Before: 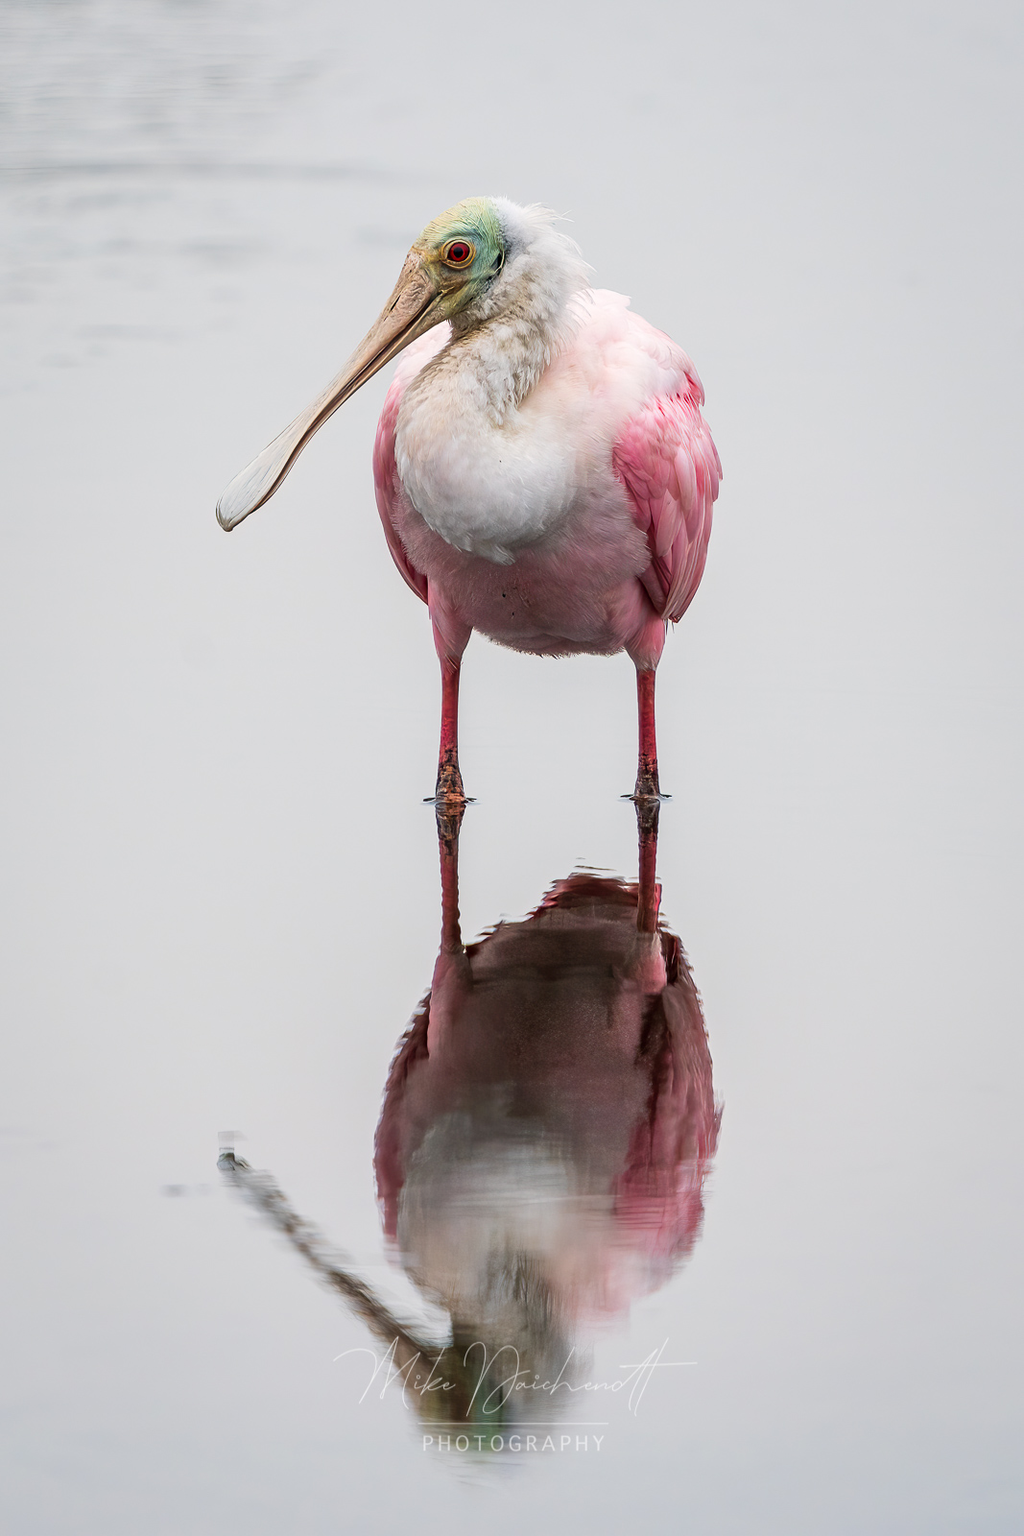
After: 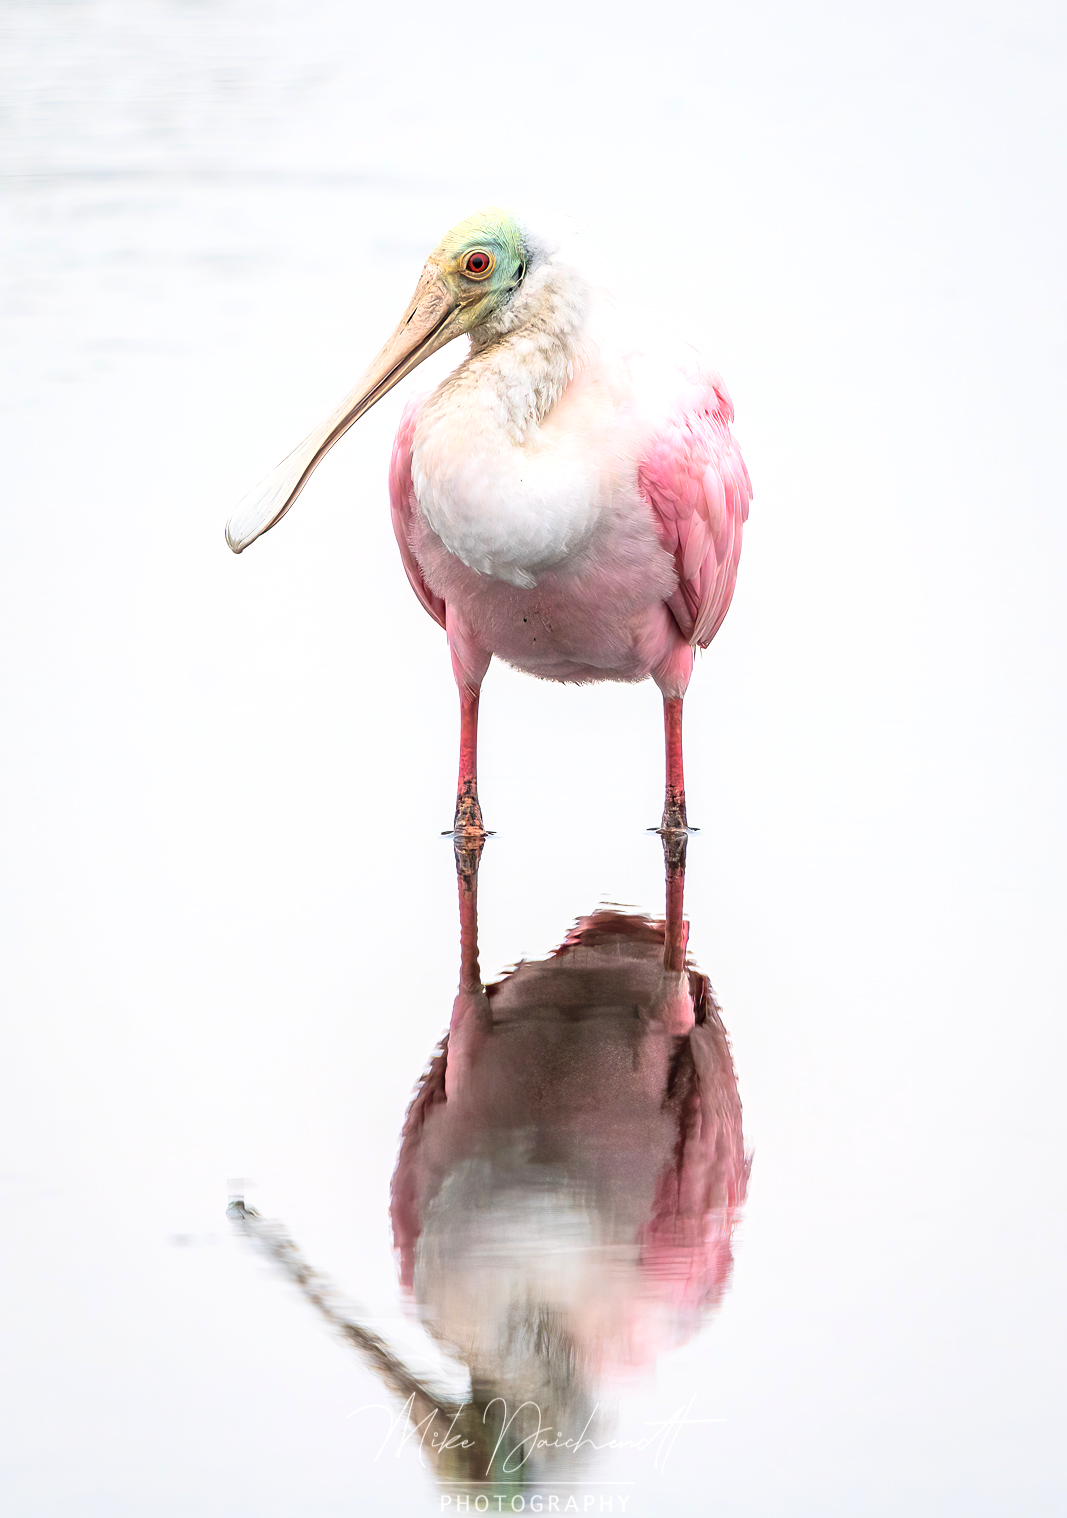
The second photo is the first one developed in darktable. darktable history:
contrast brightness saturation: contrast 0.14, brightness 0.21
crop and rotate: top 0%, bottom 5.097%
exposure: black level correction 0.001, exposure 0.5 EV, compensate exposure bias true, compensate highlight preservation false
